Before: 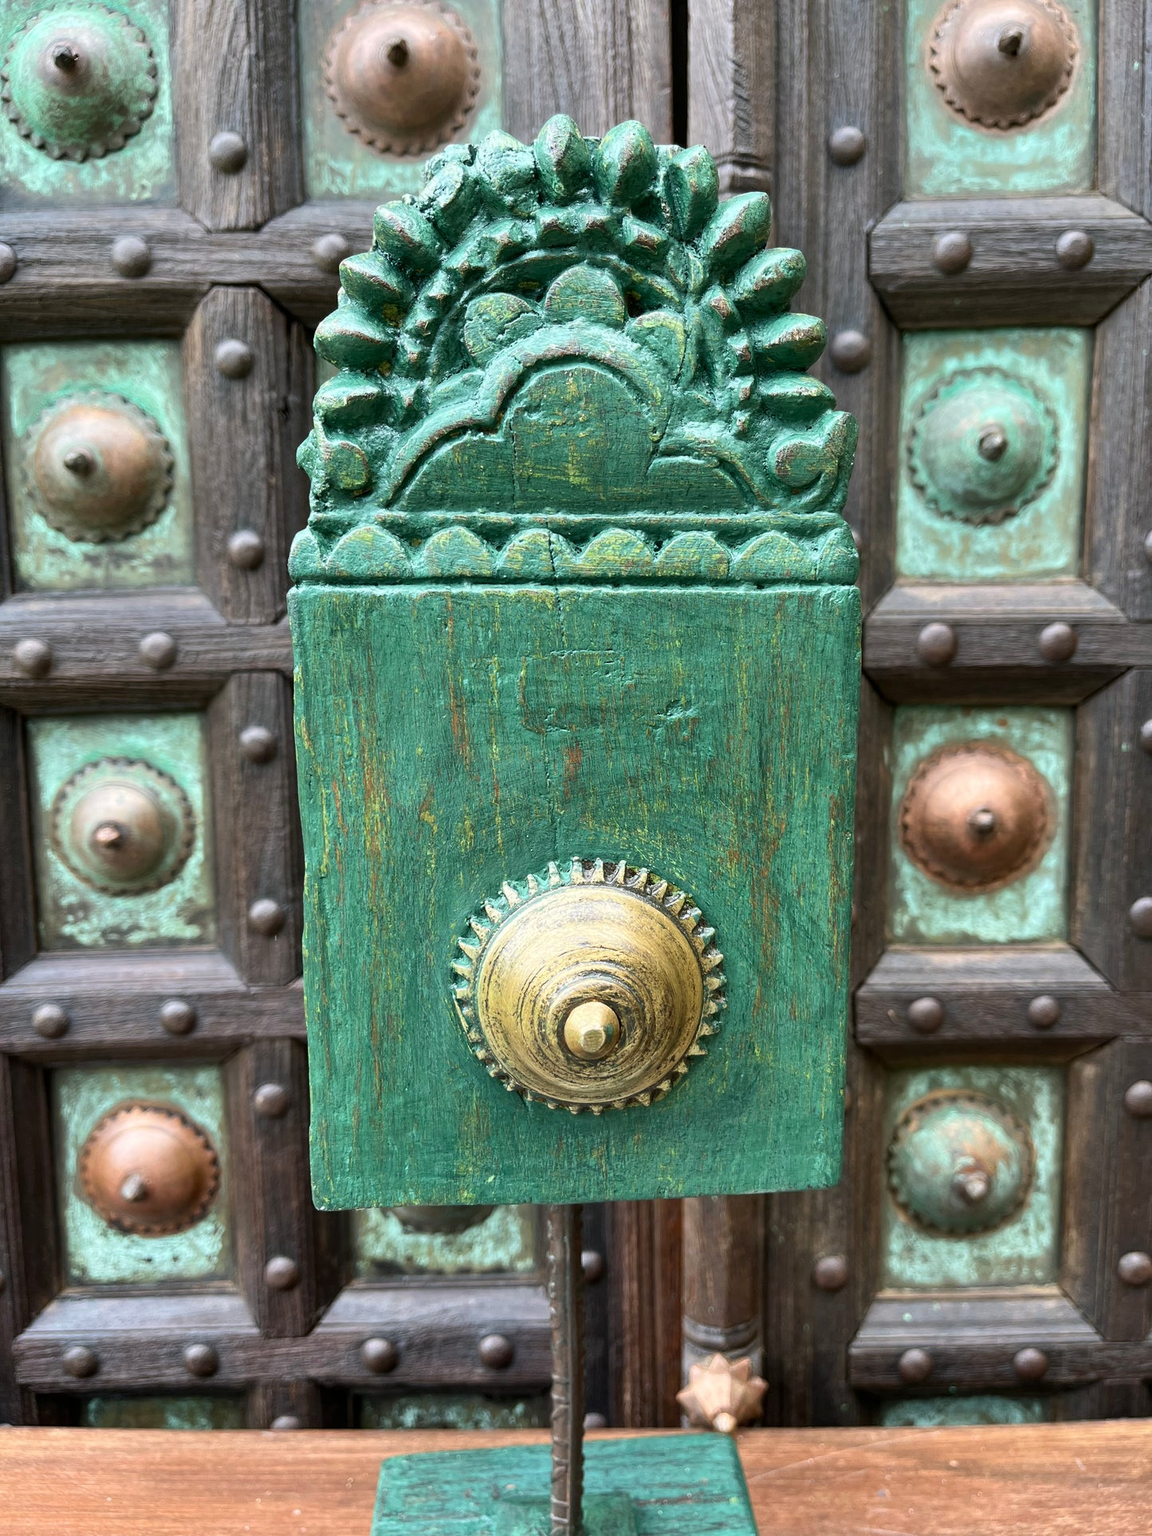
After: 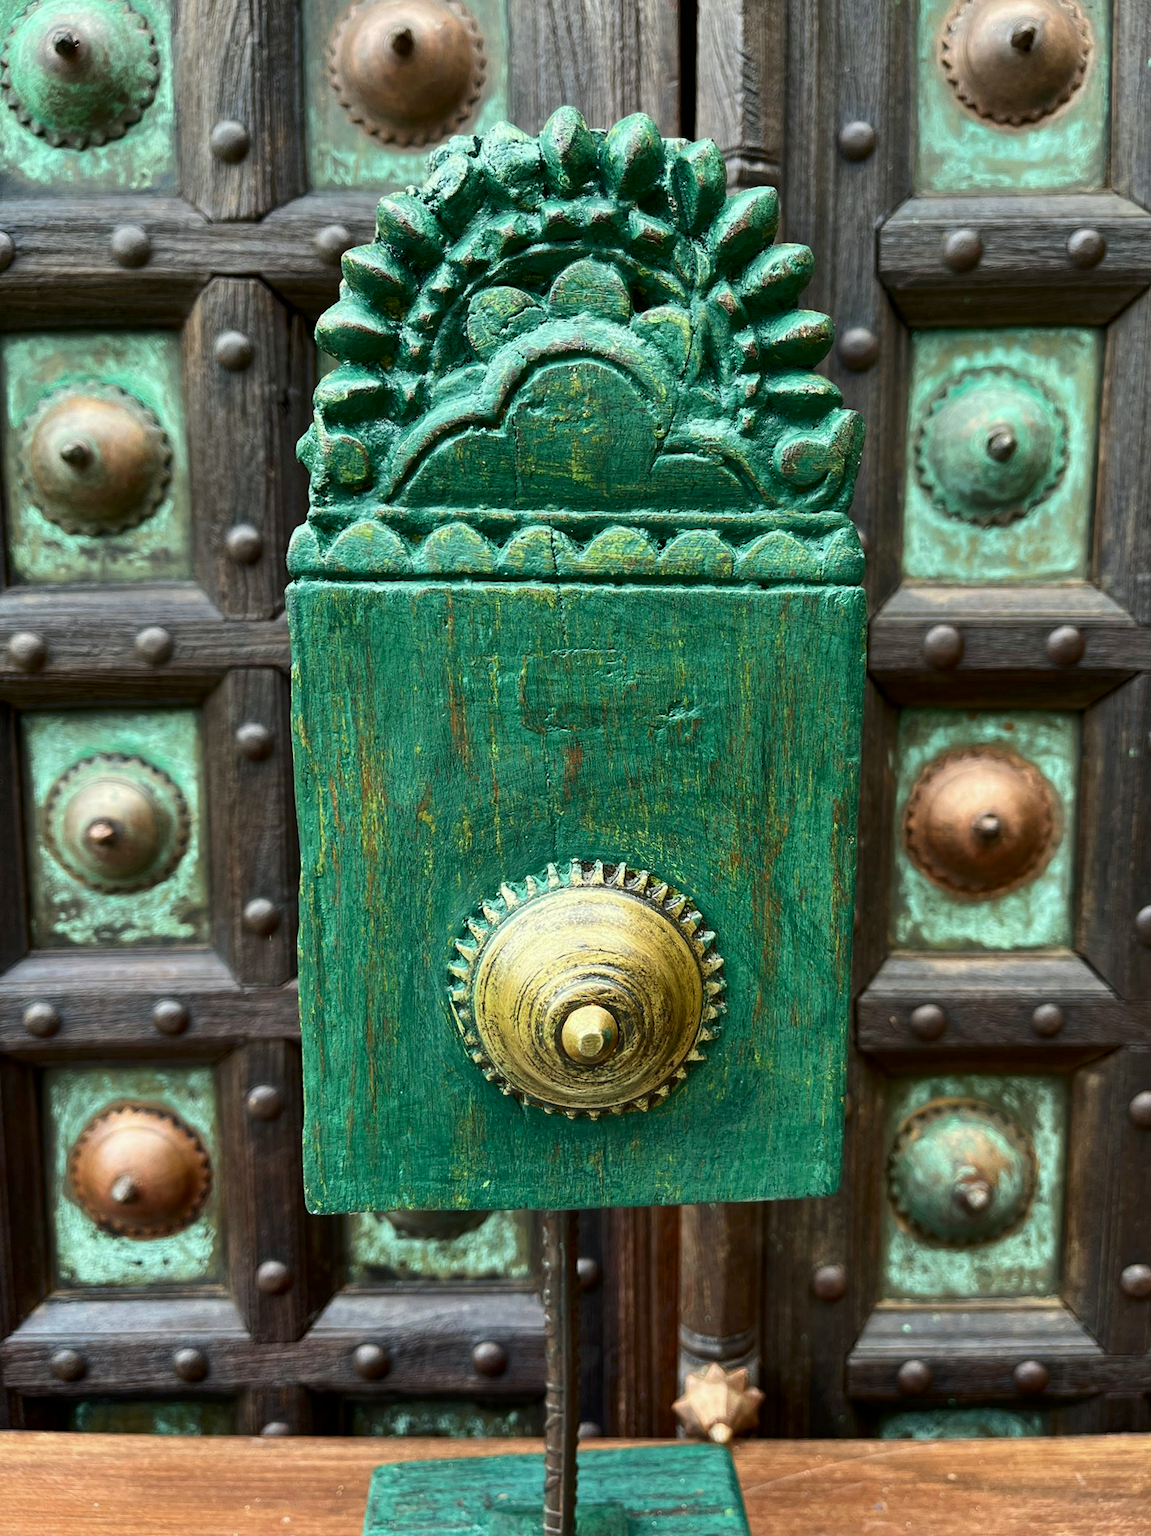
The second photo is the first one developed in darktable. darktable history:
color correction: highlights a* -4.38, highlights b* 6.81
crop and rotate: angle -0.55°
contrast brightness saturation: contrast 0.069, brightness -0.153, saturation 0.119
